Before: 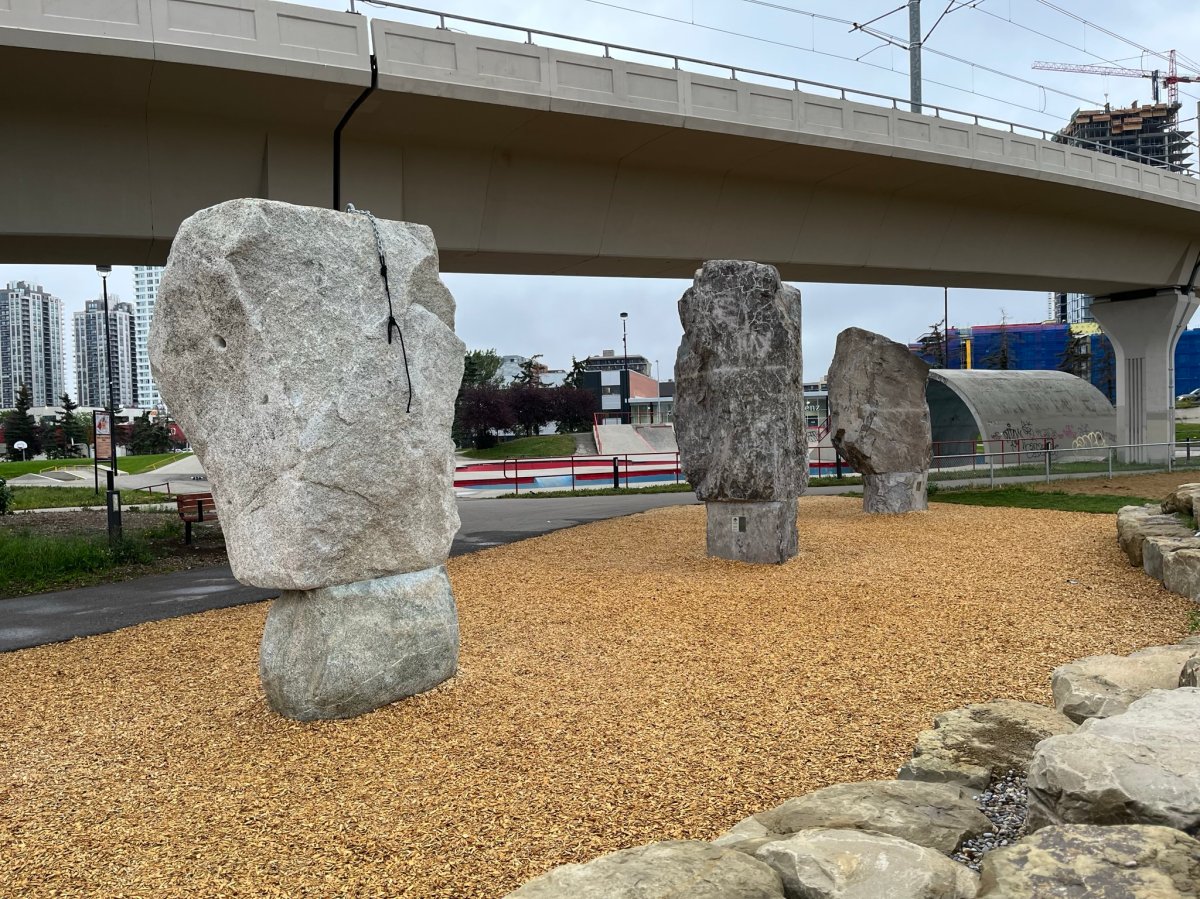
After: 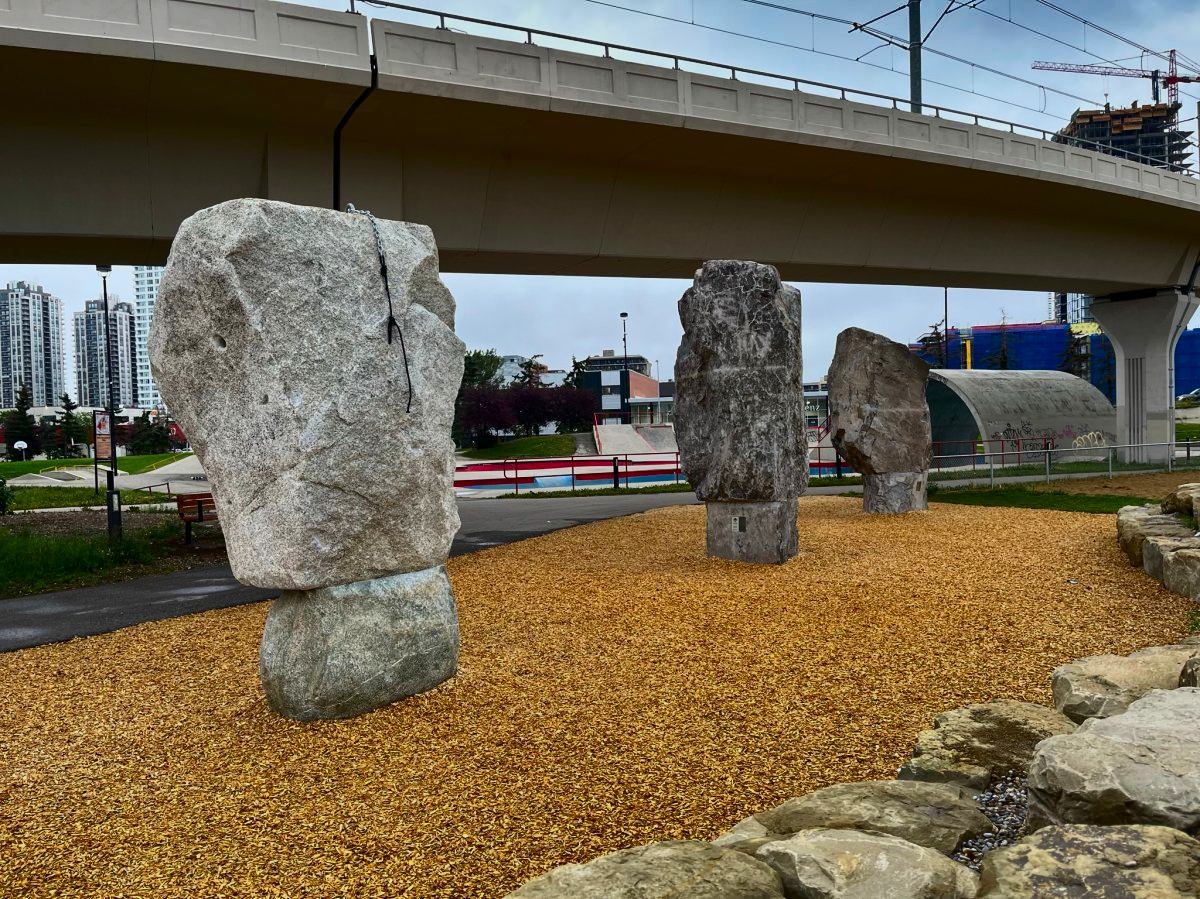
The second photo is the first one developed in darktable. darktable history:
shadows and highlights: radius 99.7, shadows -31.23, white point adjustment -7.54, highlights -69.12, compress 36.14%, highlights color adjustment 76.14%, soften with gaussian
contrast brightness saturation: contrast 0.2, brightness -0.02, saturation 0.28
exposure: exposure -0.032 EV
sharpen: radius 0, amount 1.277, threshold 0
